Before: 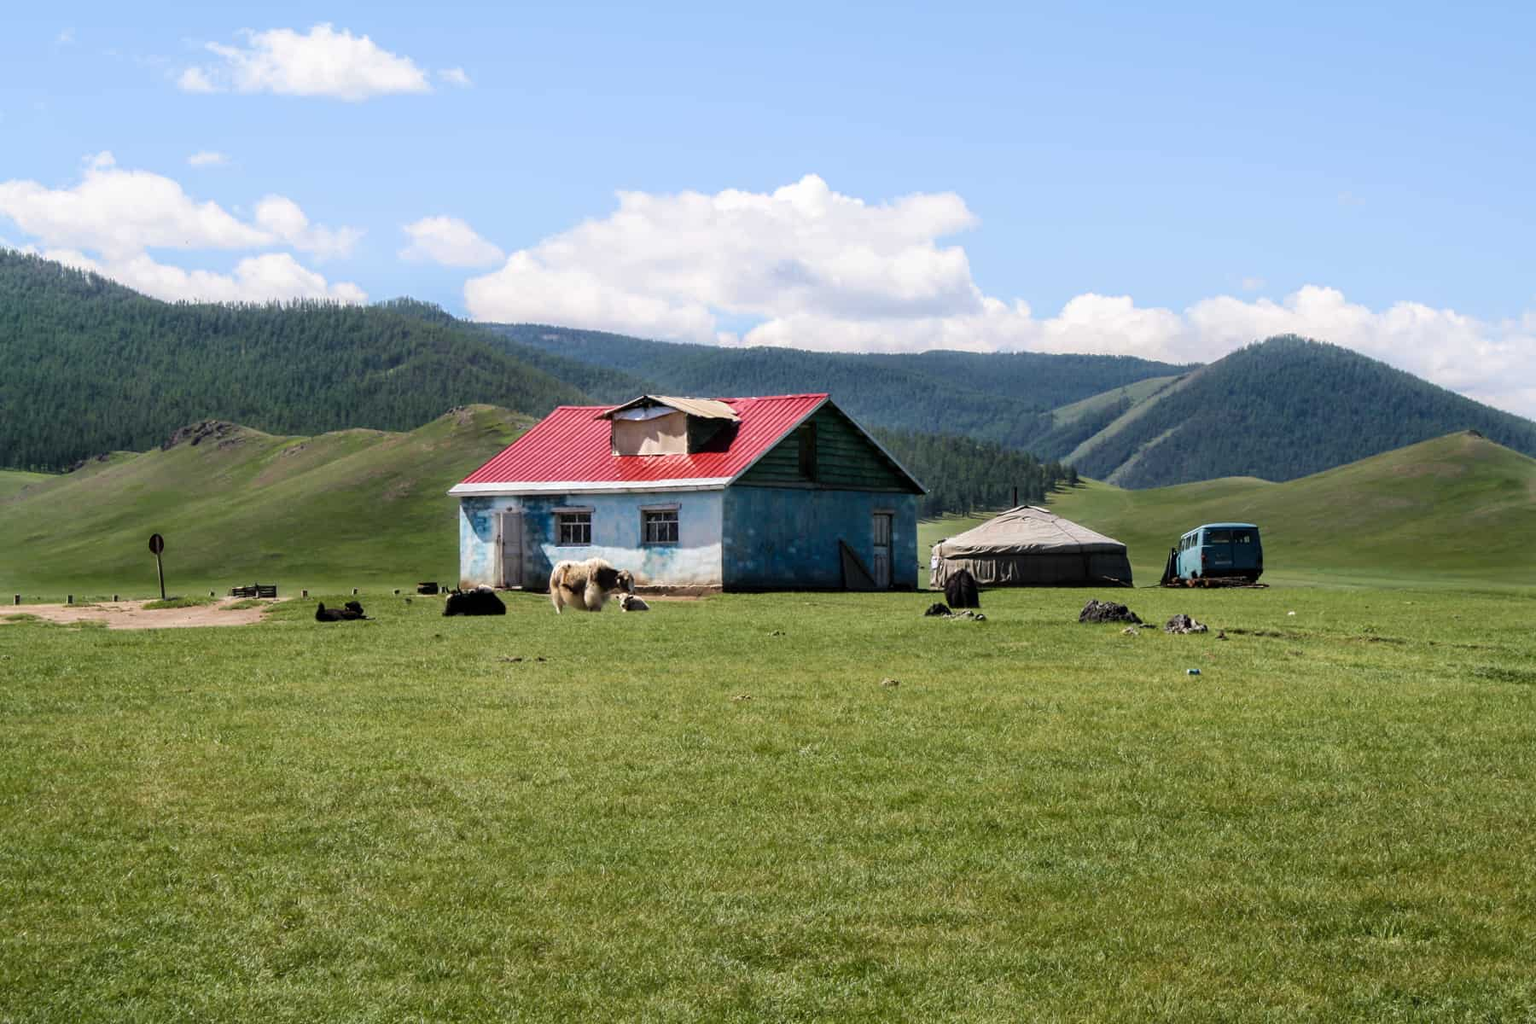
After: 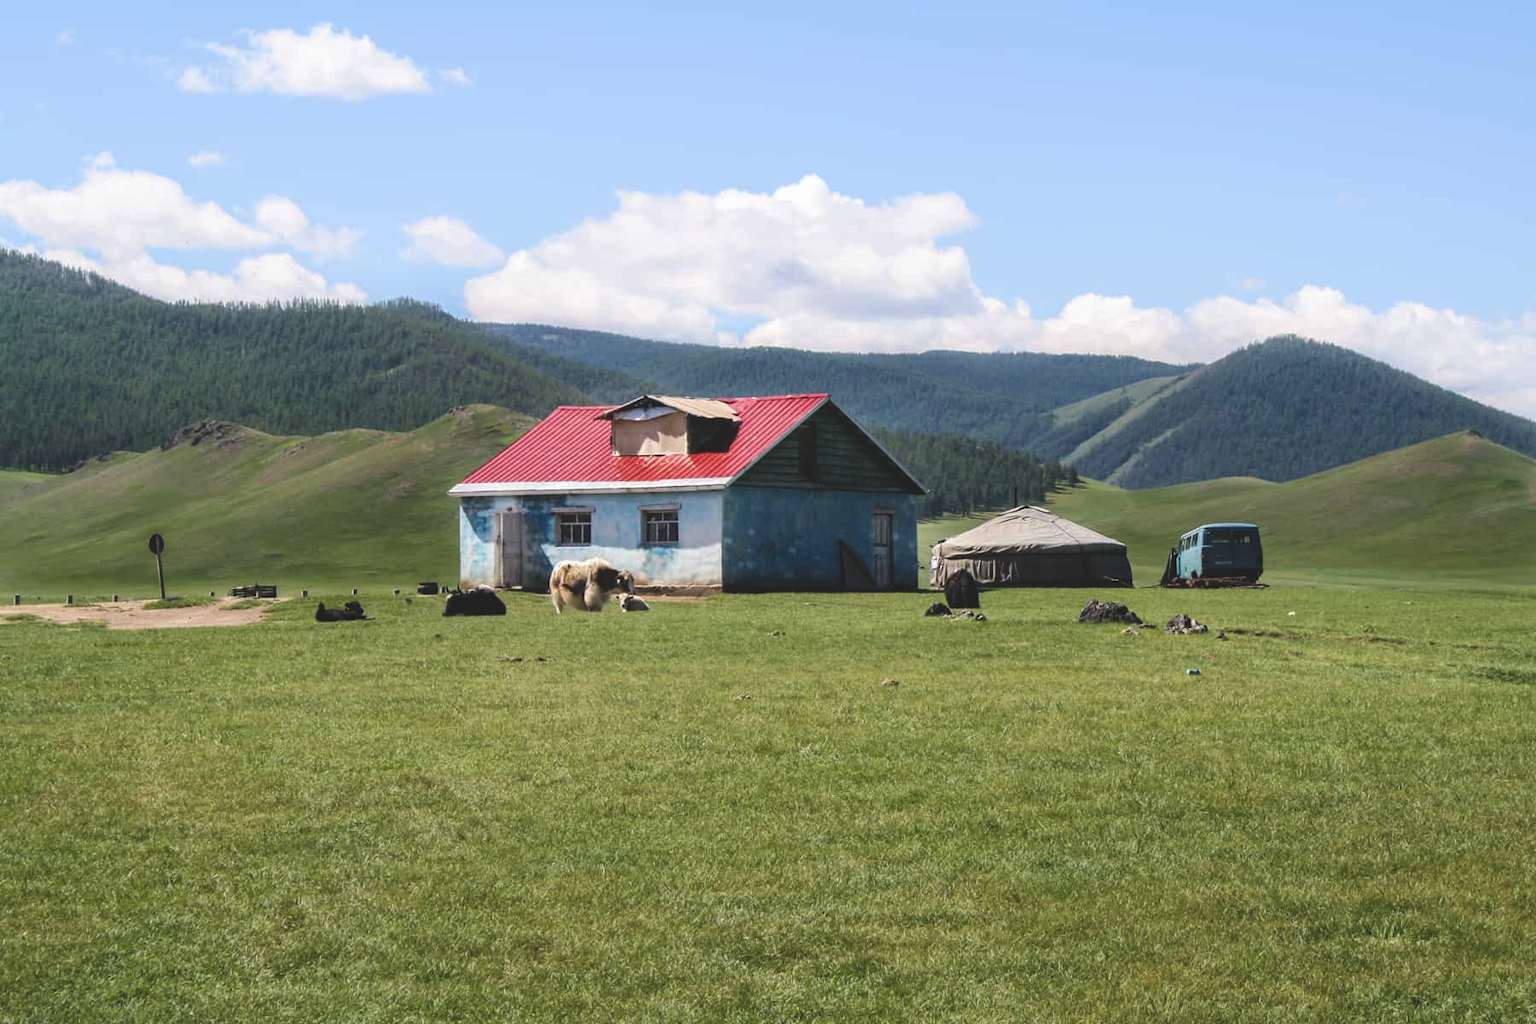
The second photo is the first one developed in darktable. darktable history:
exposure: black level correction -0.015, compensate exposure bias true, compensate highlight preservation false
